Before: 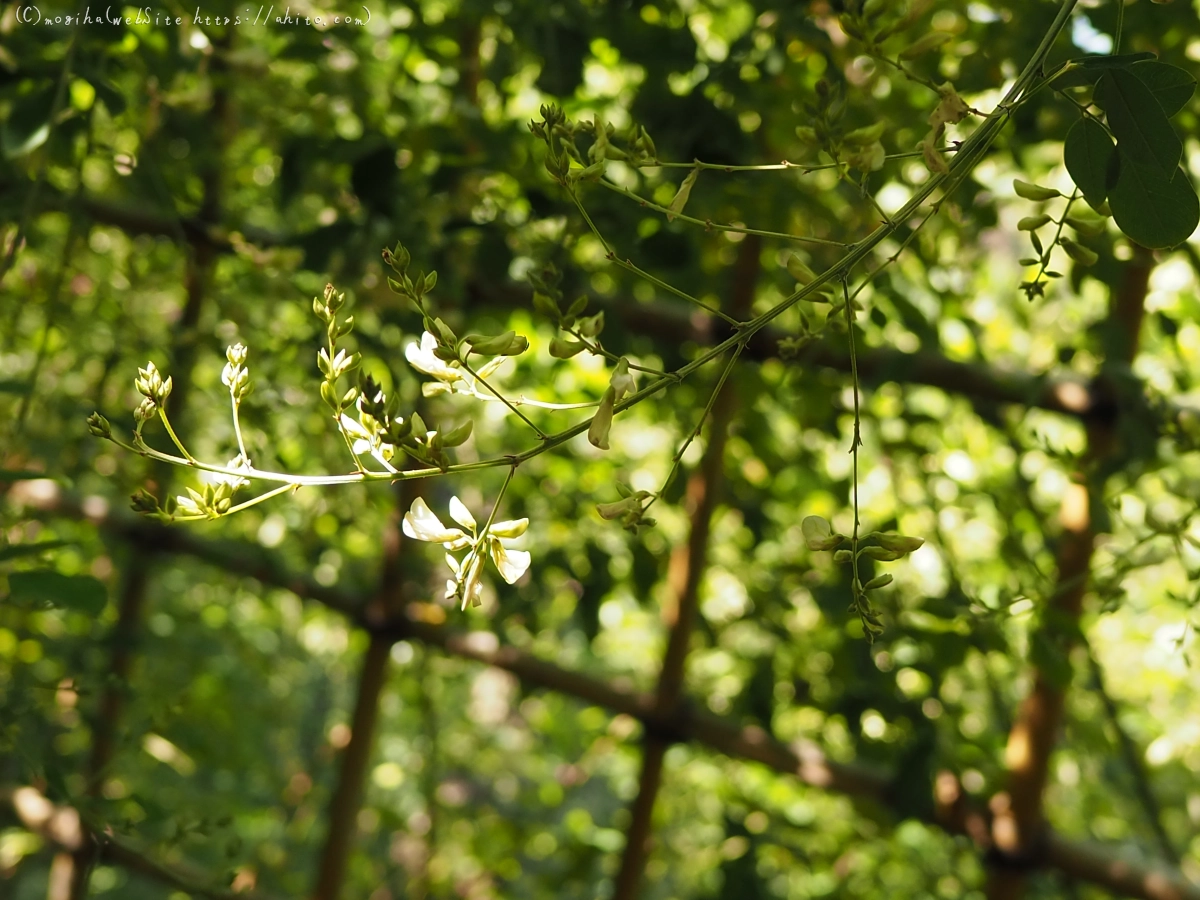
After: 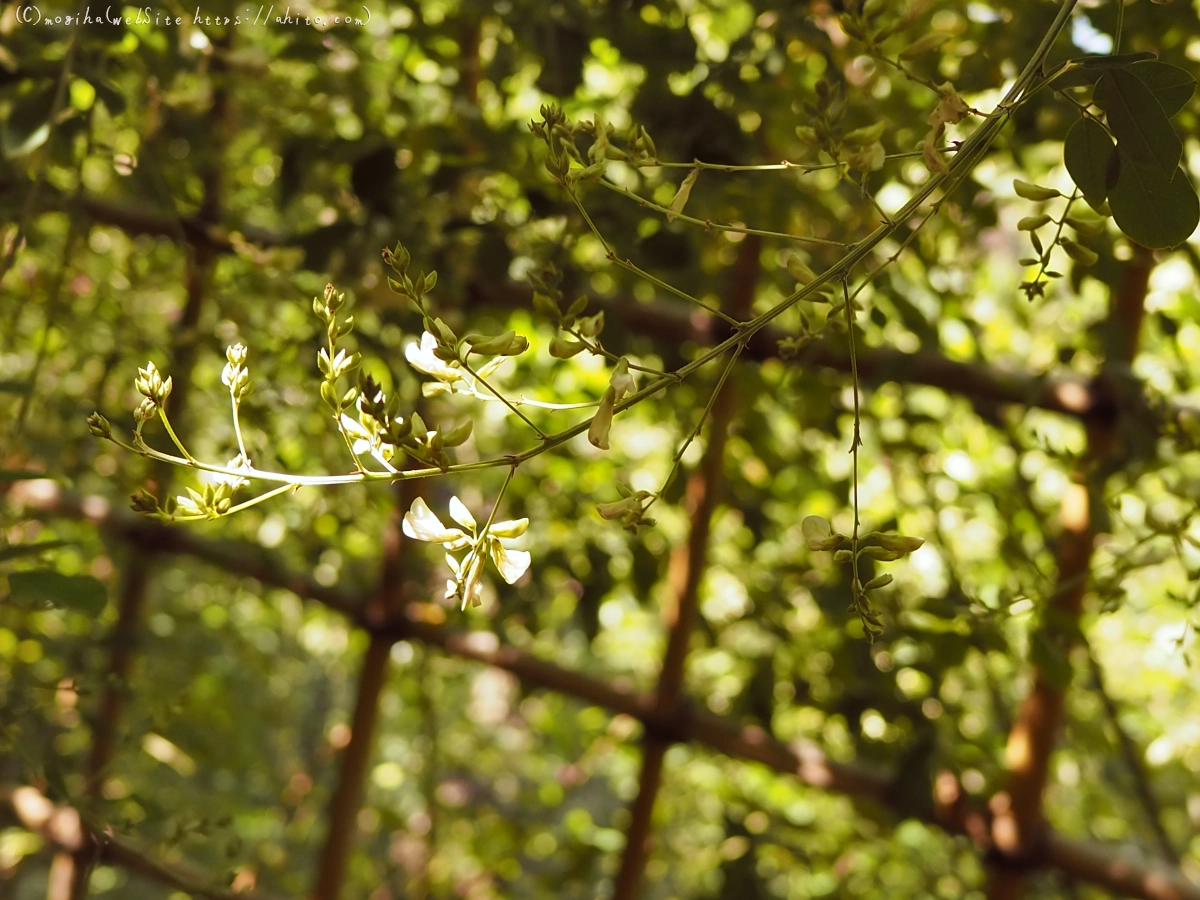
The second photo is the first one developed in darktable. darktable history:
white balance: red 0.988, blue 1.017
rgb levels: mode RGB, independent channels, levels [[0, 0.474, 1], [0, 0.5, 1], [0, 0.5, 1]]
shadows and highlights: soften with gaussian
